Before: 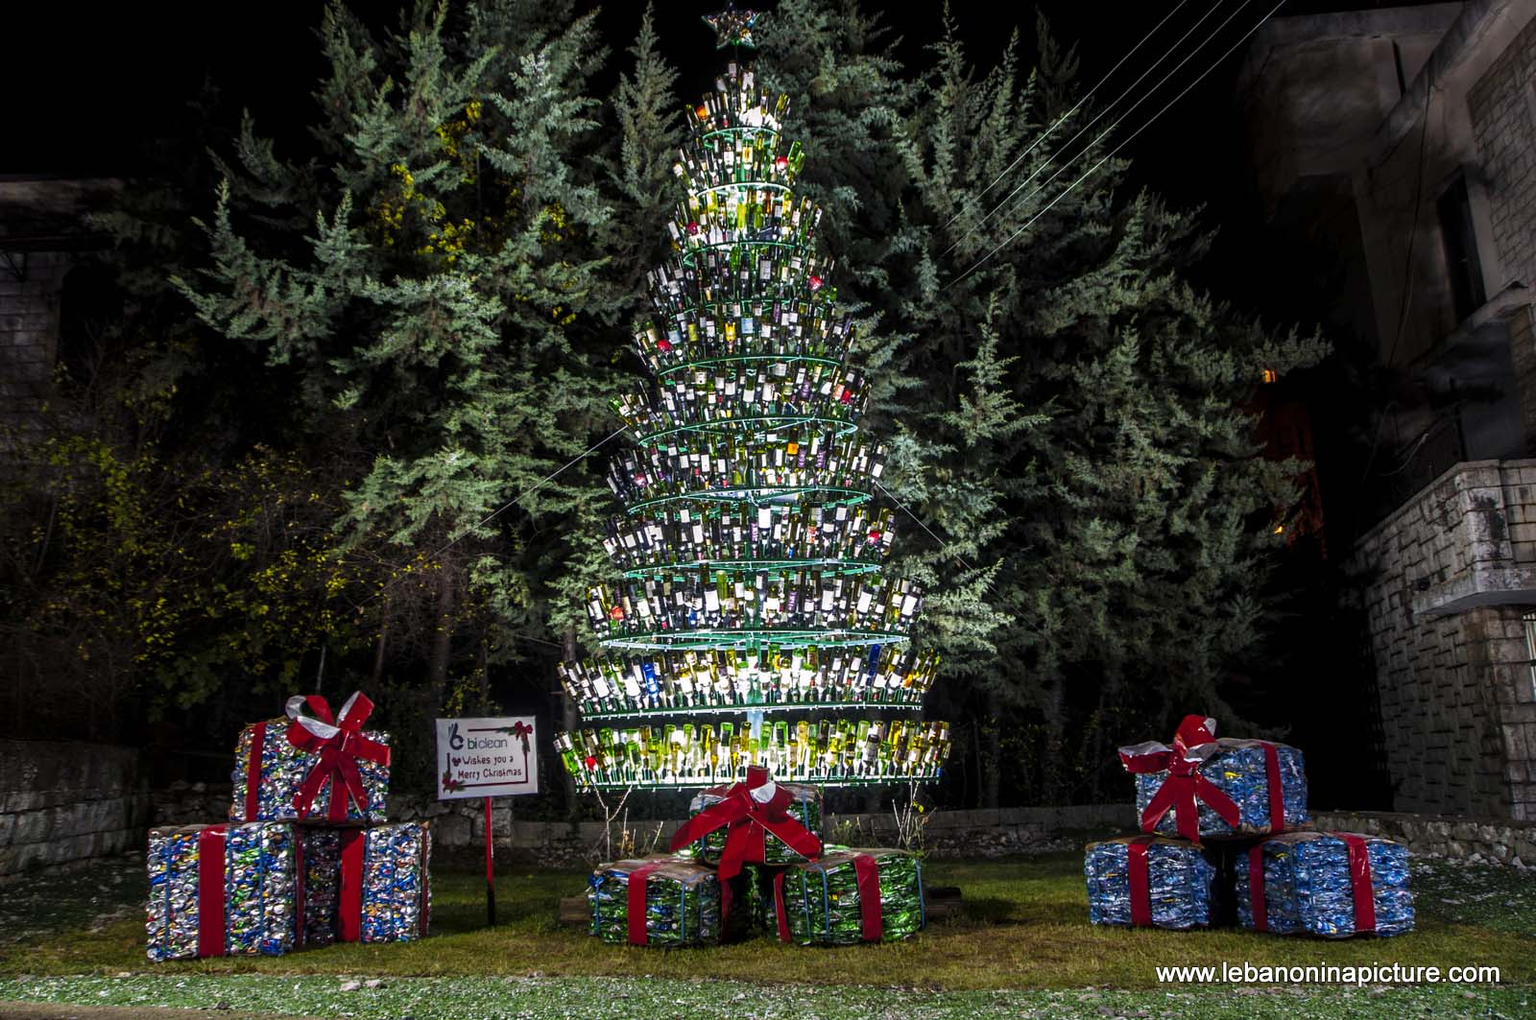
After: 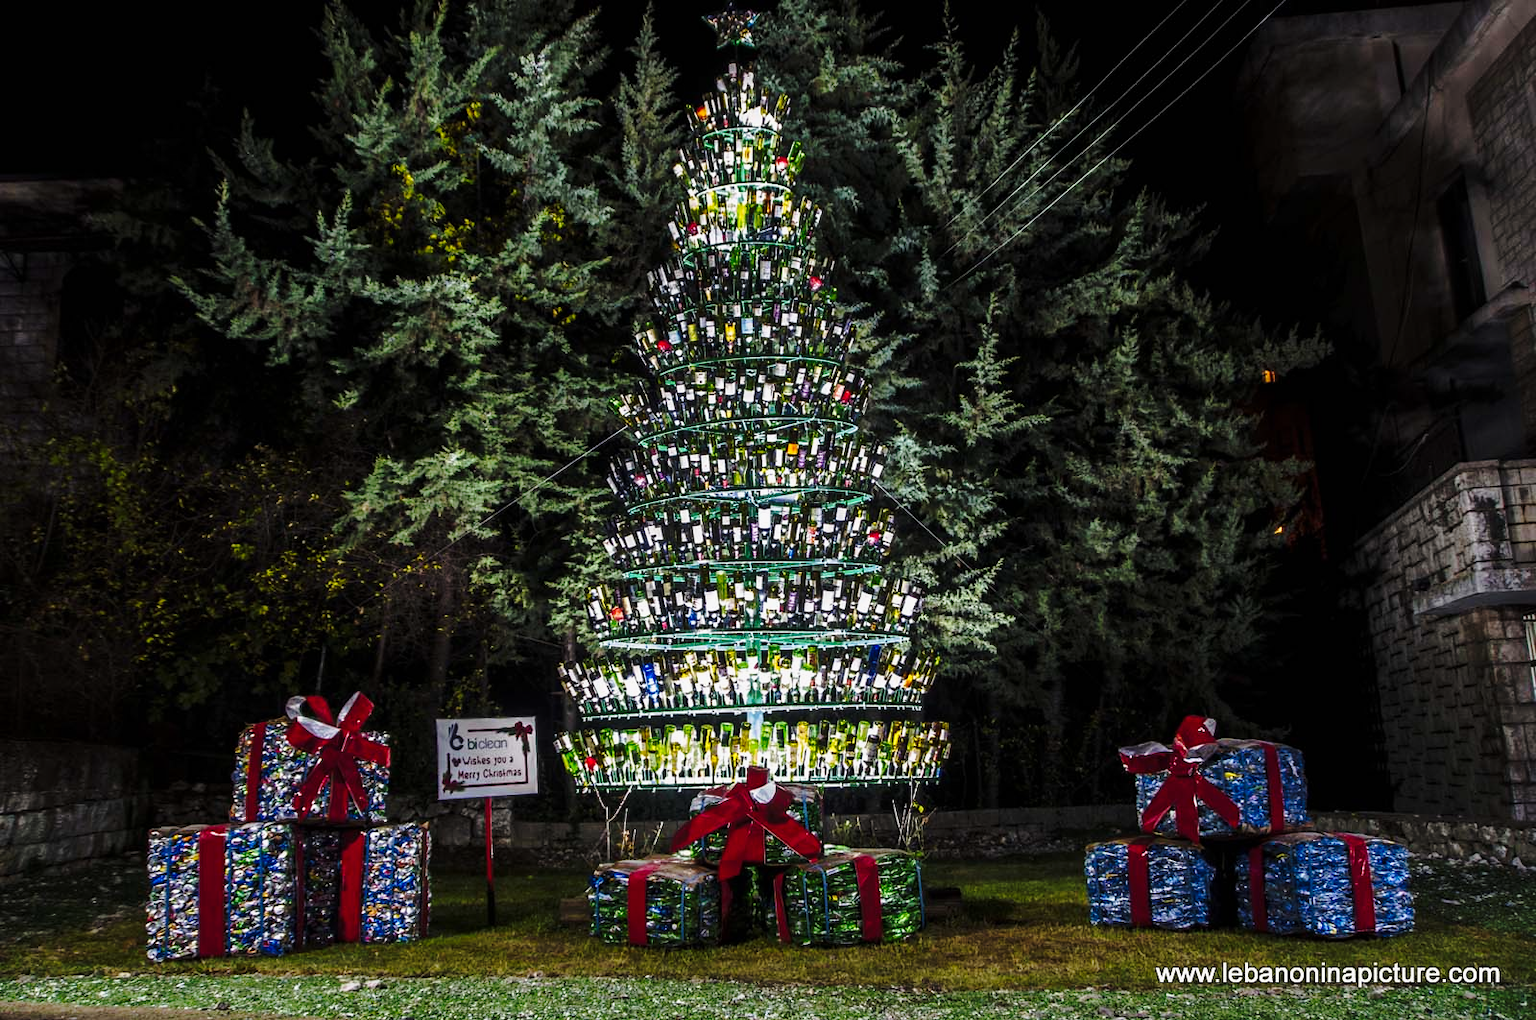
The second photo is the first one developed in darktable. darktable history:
exposure: exposure -0.156 EV, compensate highlight preservation false
tone curve: curves: ch0 [(0, 0) (0.234, 0.191) (0.48, 0.534) (0.608, 0.667) (0.725, 0.809) (0.864, 0.922) (1, 1)]; ch1 [(0, 0) (0.453, 0.43) (0.5, 0.5) (0.615, 0.649) (1, 1)]; ch2 [(0, 0) (0.5, 0.5) (0.586, 0.617) (1, 1)], preserve colors none
